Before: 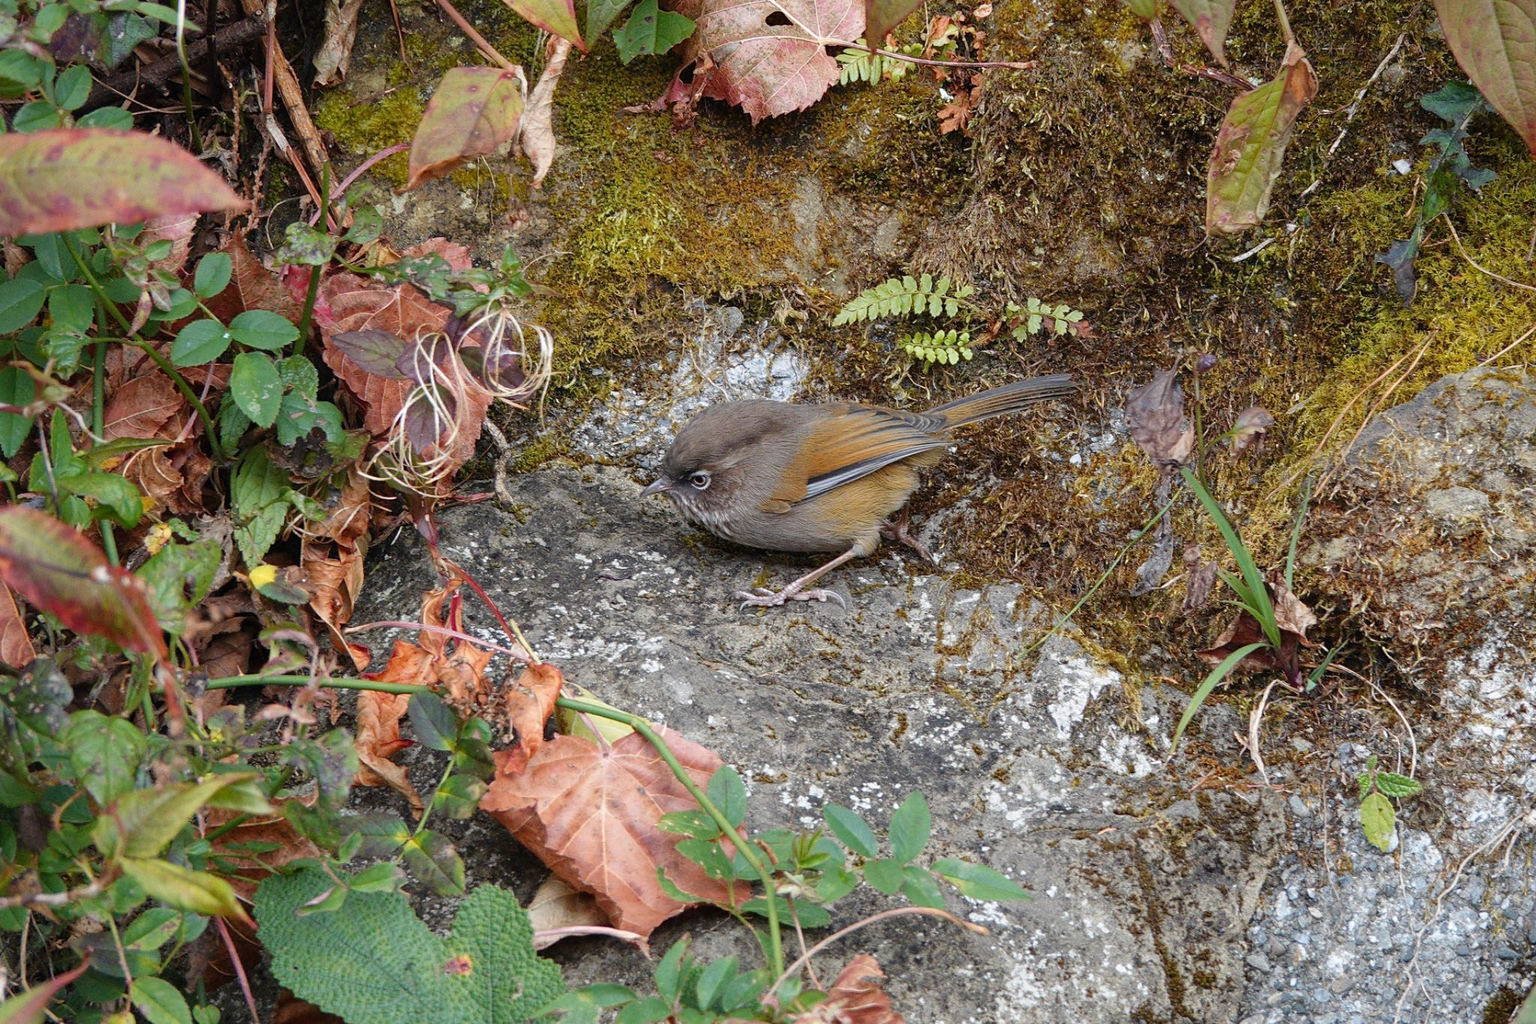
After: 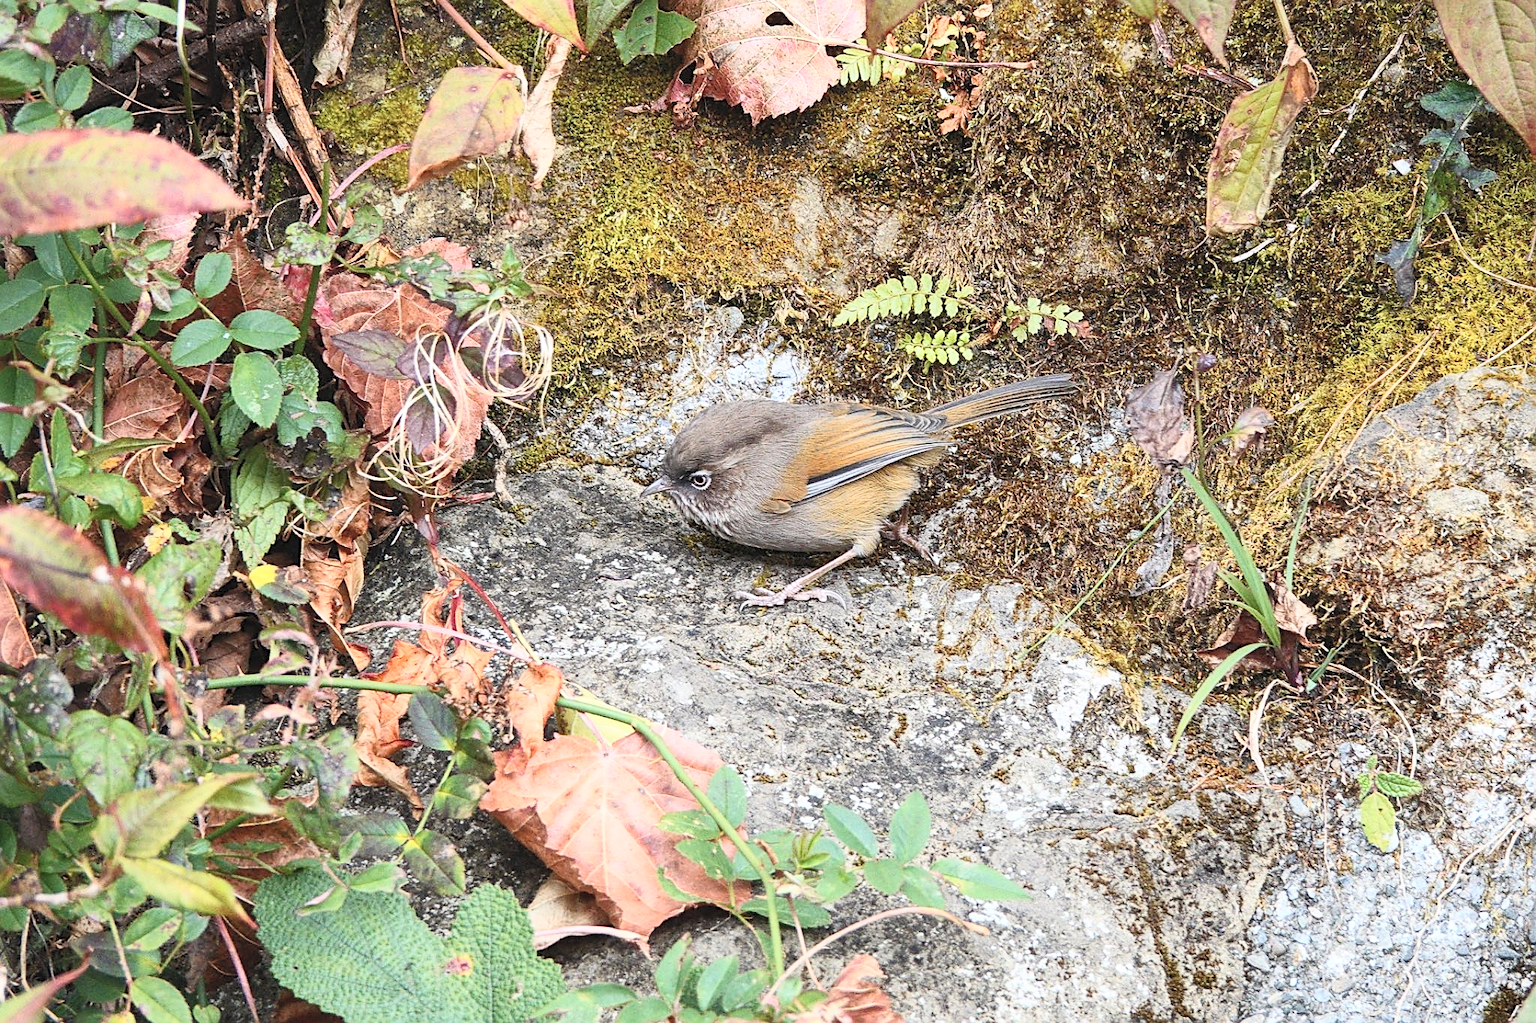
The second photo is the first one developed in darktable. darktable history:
sharpen: on, module defaults
contrast brightness saturation: contrast 0.387, brightness 0.529
